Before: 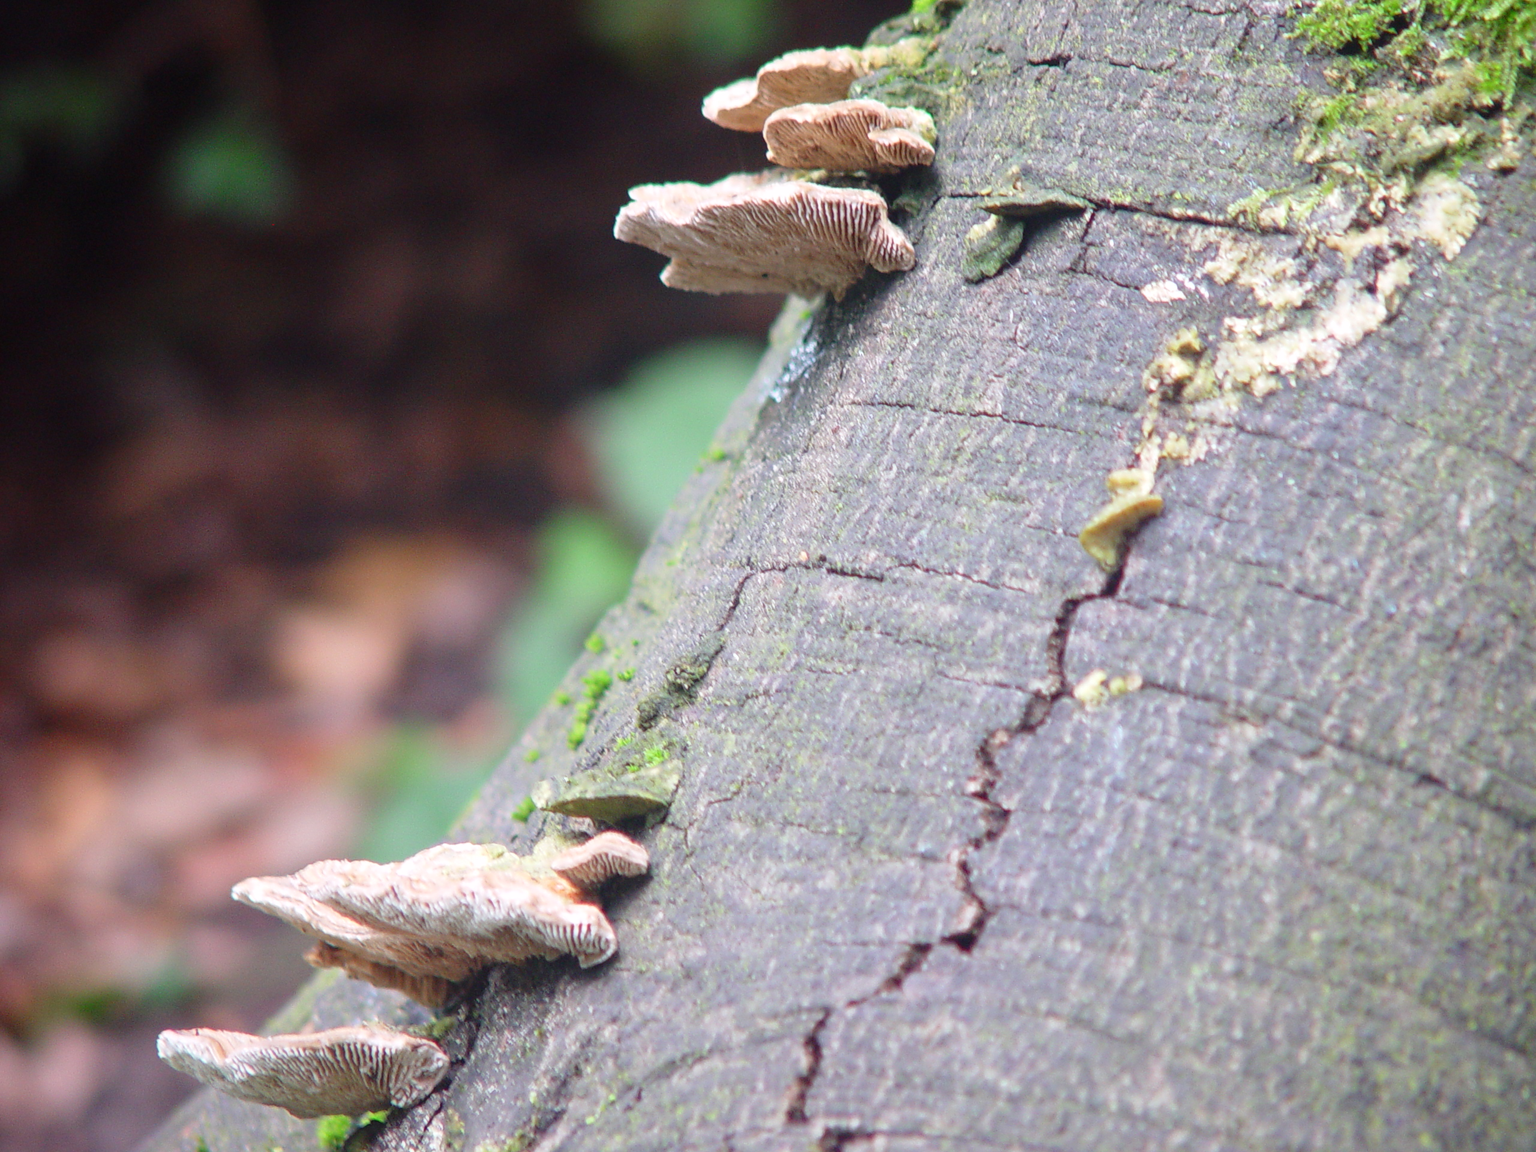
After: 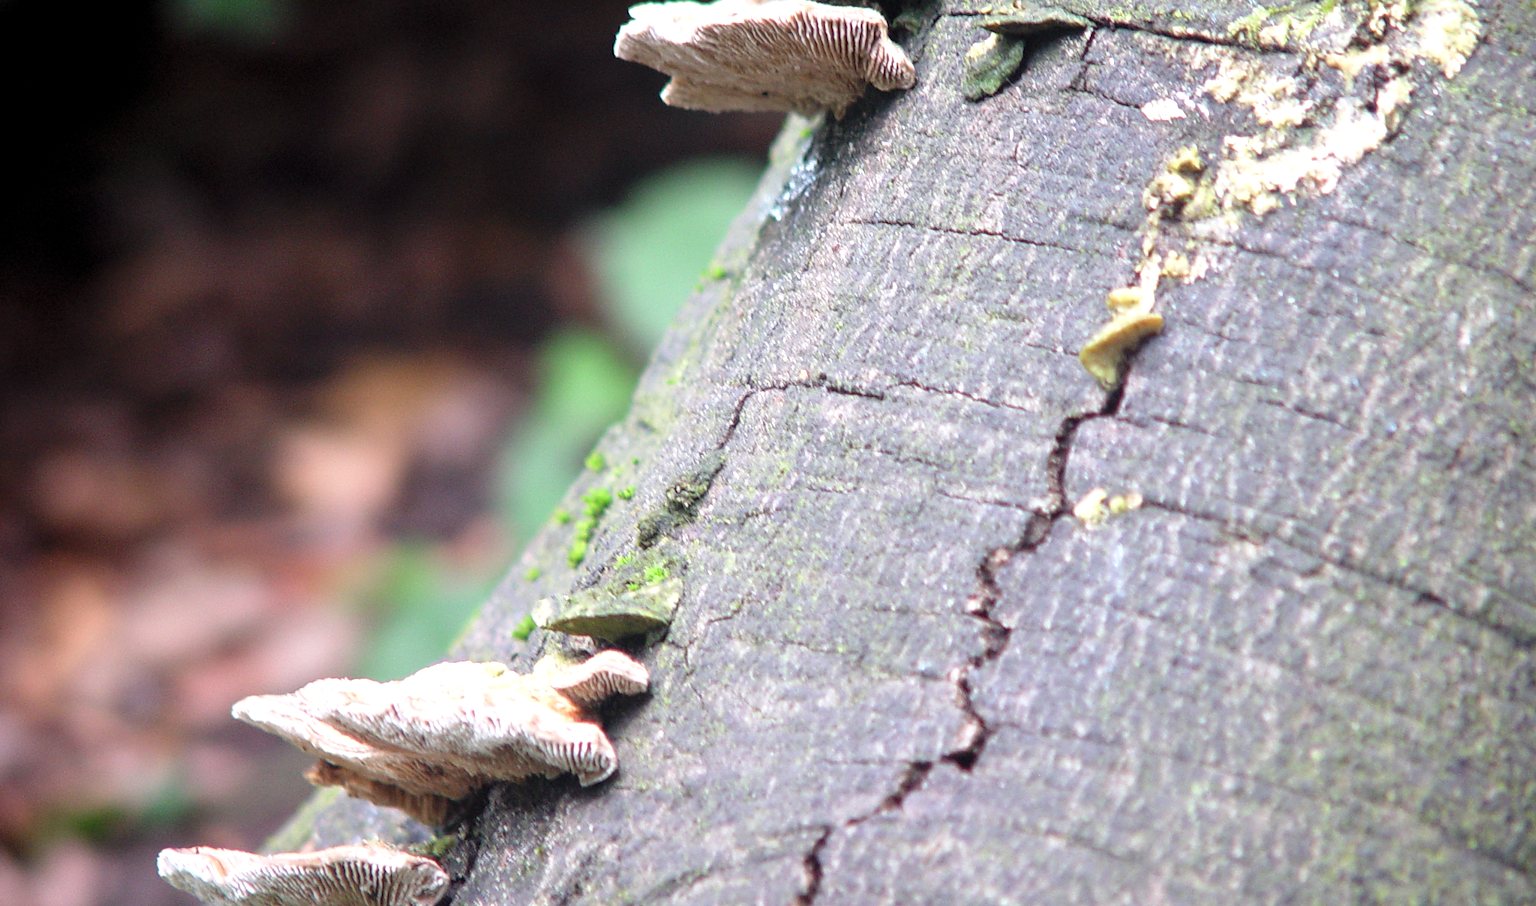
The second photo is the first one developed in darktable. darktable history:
crop and rotate: top 15.785%, bottom 5.556%
levels: black 0.033%, levels [0.052, 0.496, 0.908]
